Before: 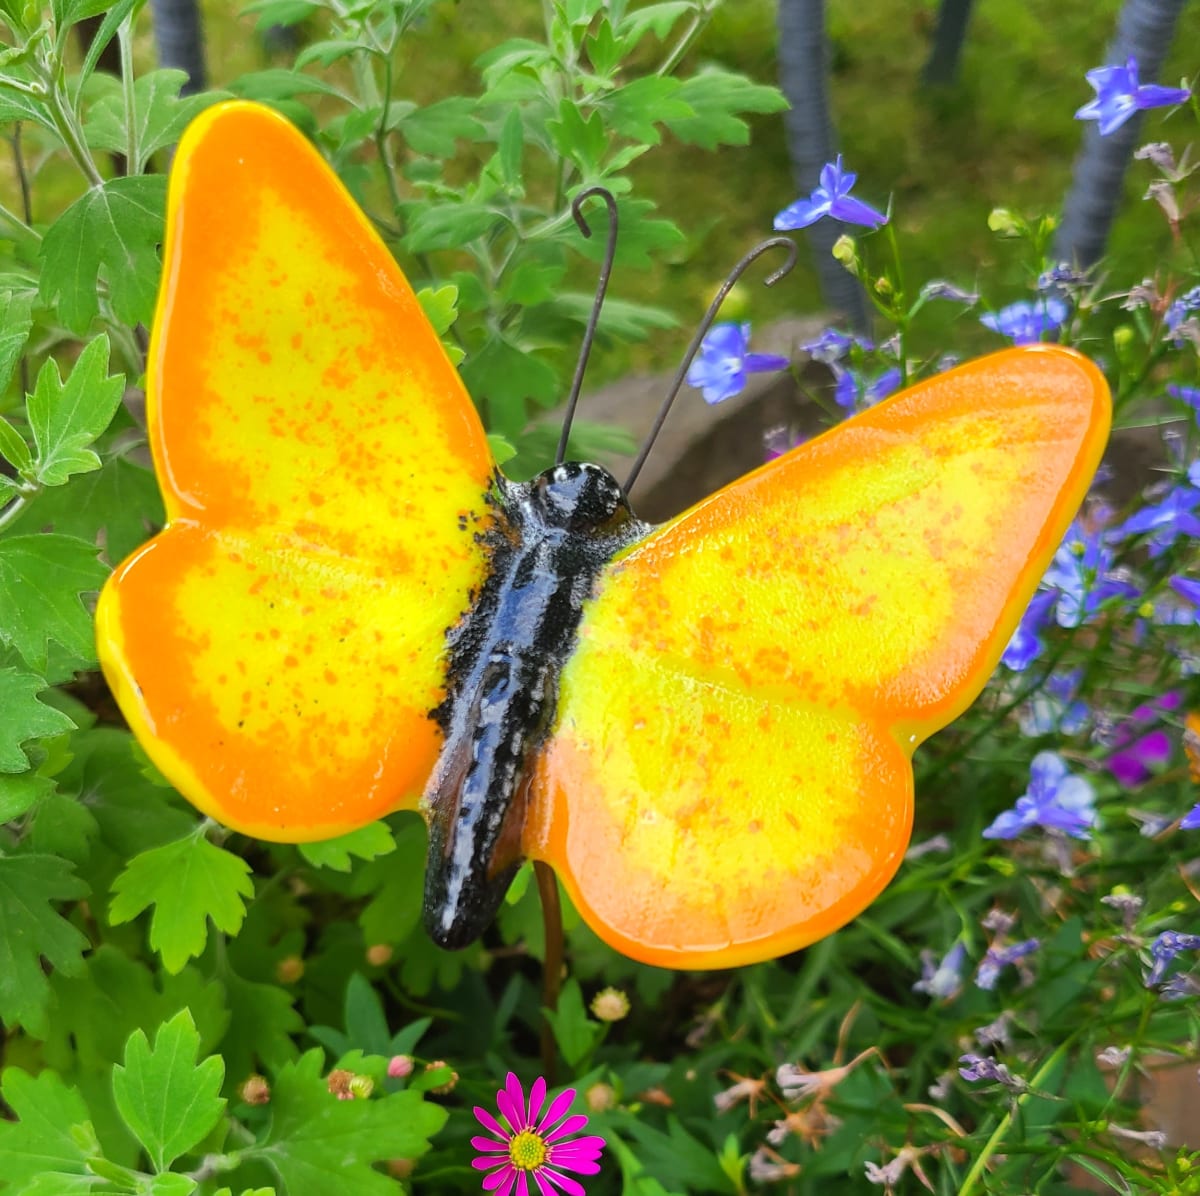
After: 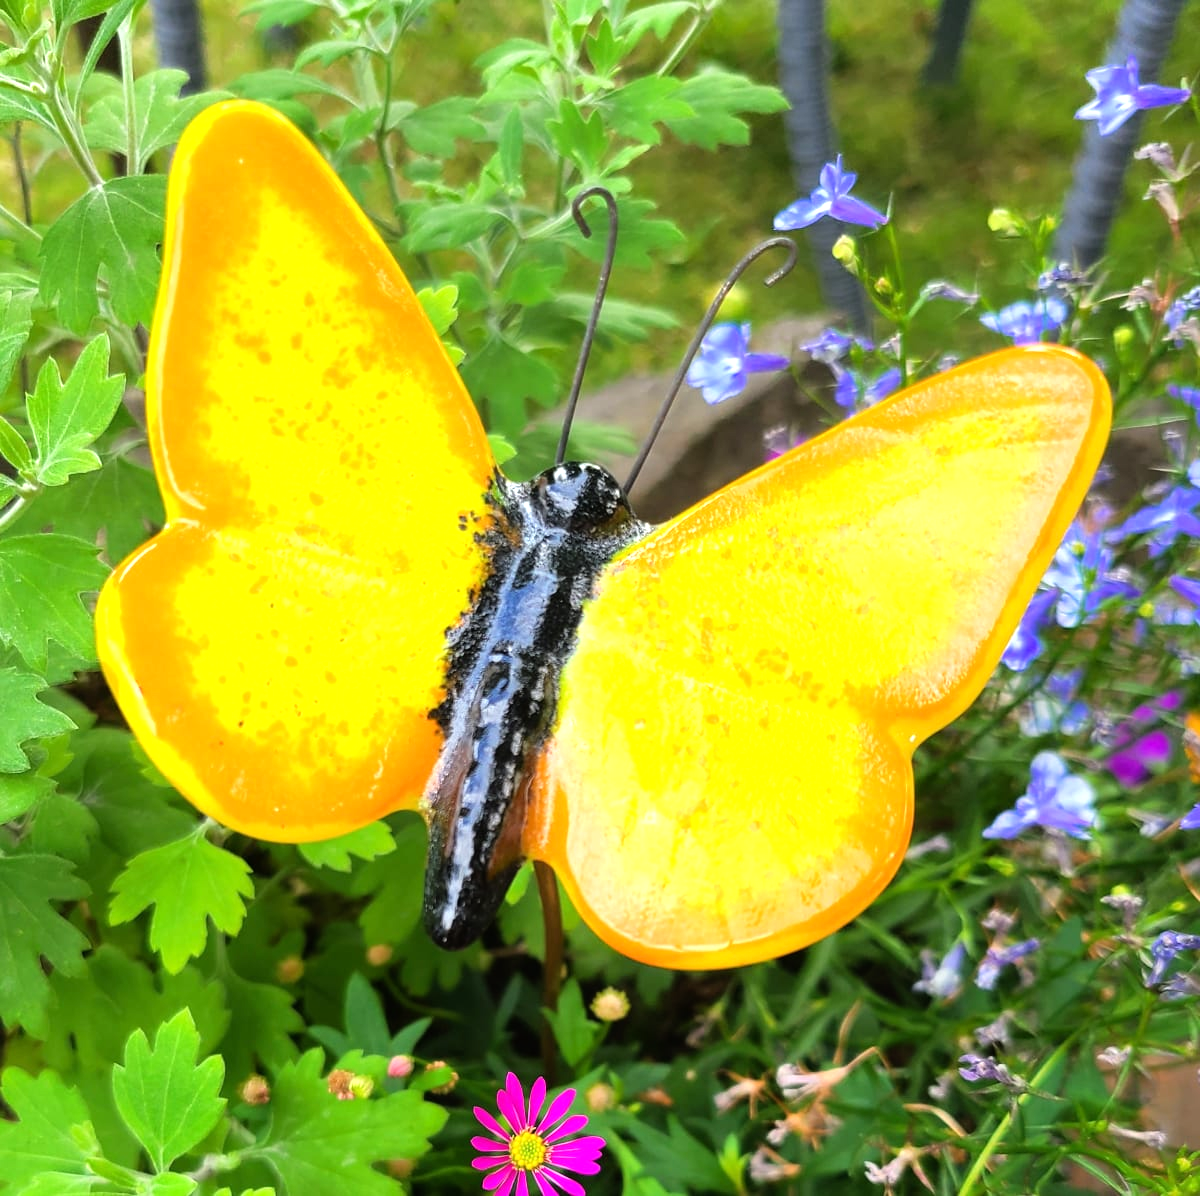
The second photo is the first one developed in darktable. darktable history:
tone equalizer: -8 EV -0.786 EV, -7 EV -0.734 EV, -6 EV -0.618 EV, -5 EV -0.396 EV, -3 EV 0.367 EV, -2 EV 0.6 EV, -1 EV 0.686 EV, +0 EV 0.772 EV
